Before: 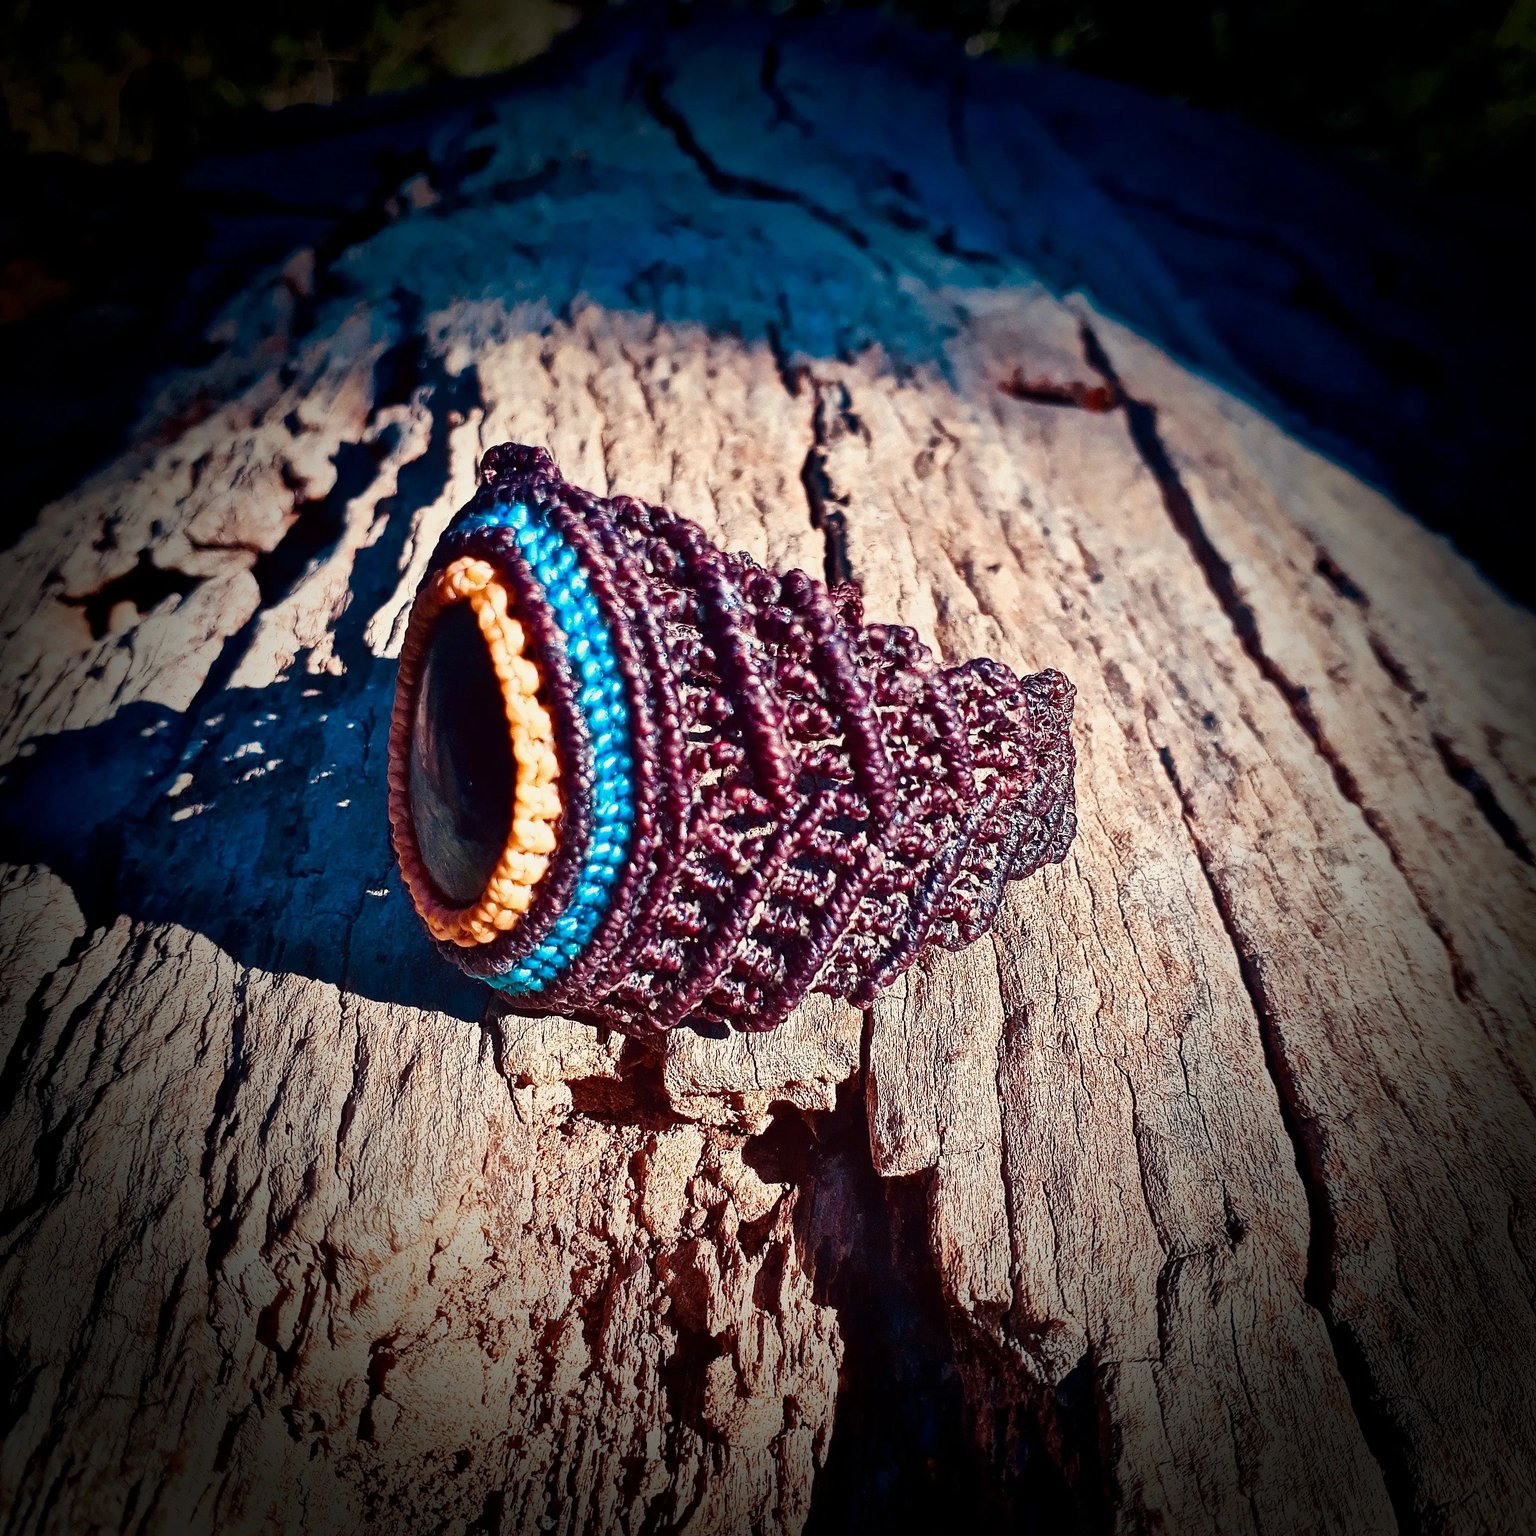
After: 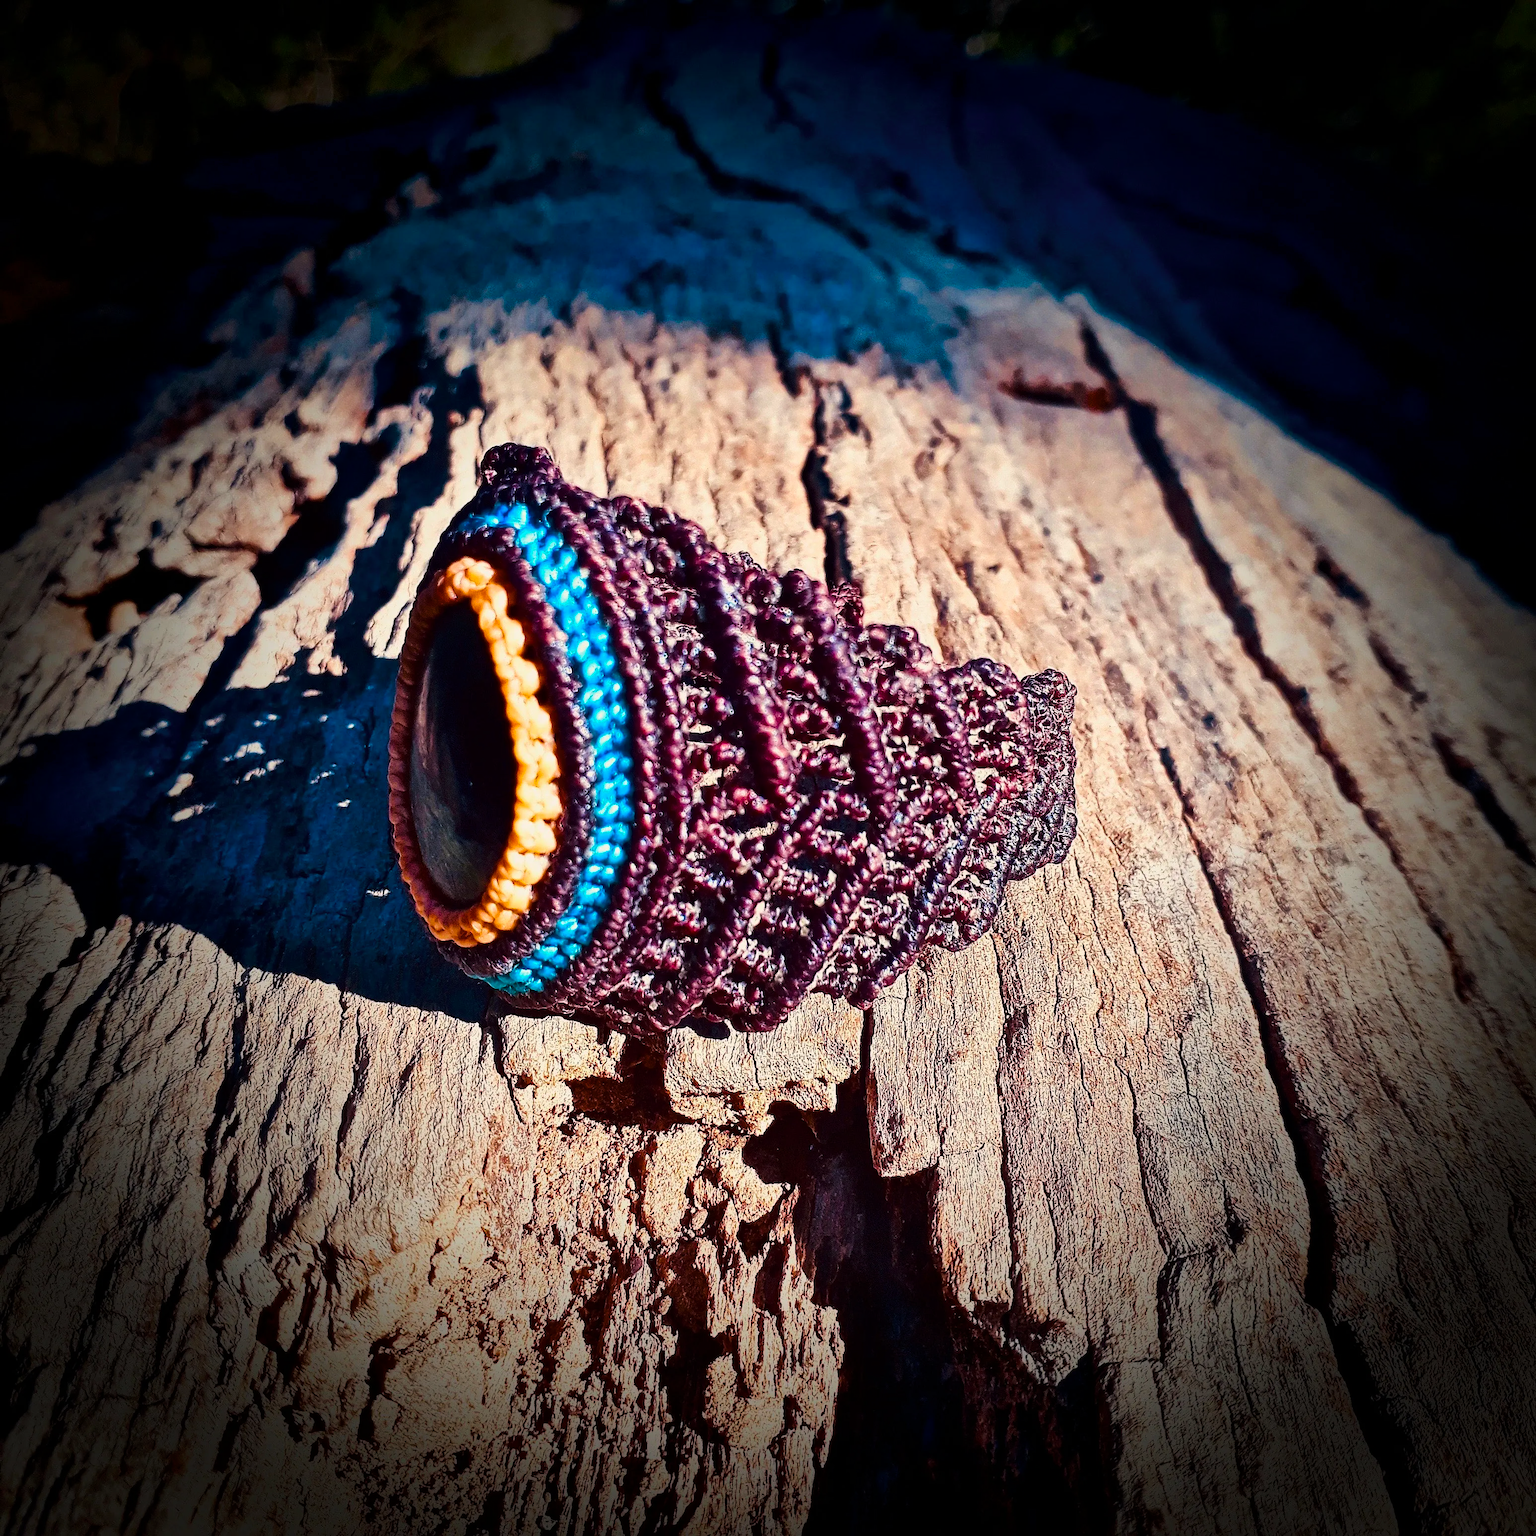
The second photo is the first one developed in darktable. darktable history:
tone curve: curves: ch0 [(0, 0) (0.08, 0.056) (0.4, 0.4) (0.6, 0.612) (0.92, 0.924) (1, 1)], color space Lab, linked channels, preserve colors none
color balance rgb: perceptual saturation grading › global saturation 20%, global vibrance 20%
